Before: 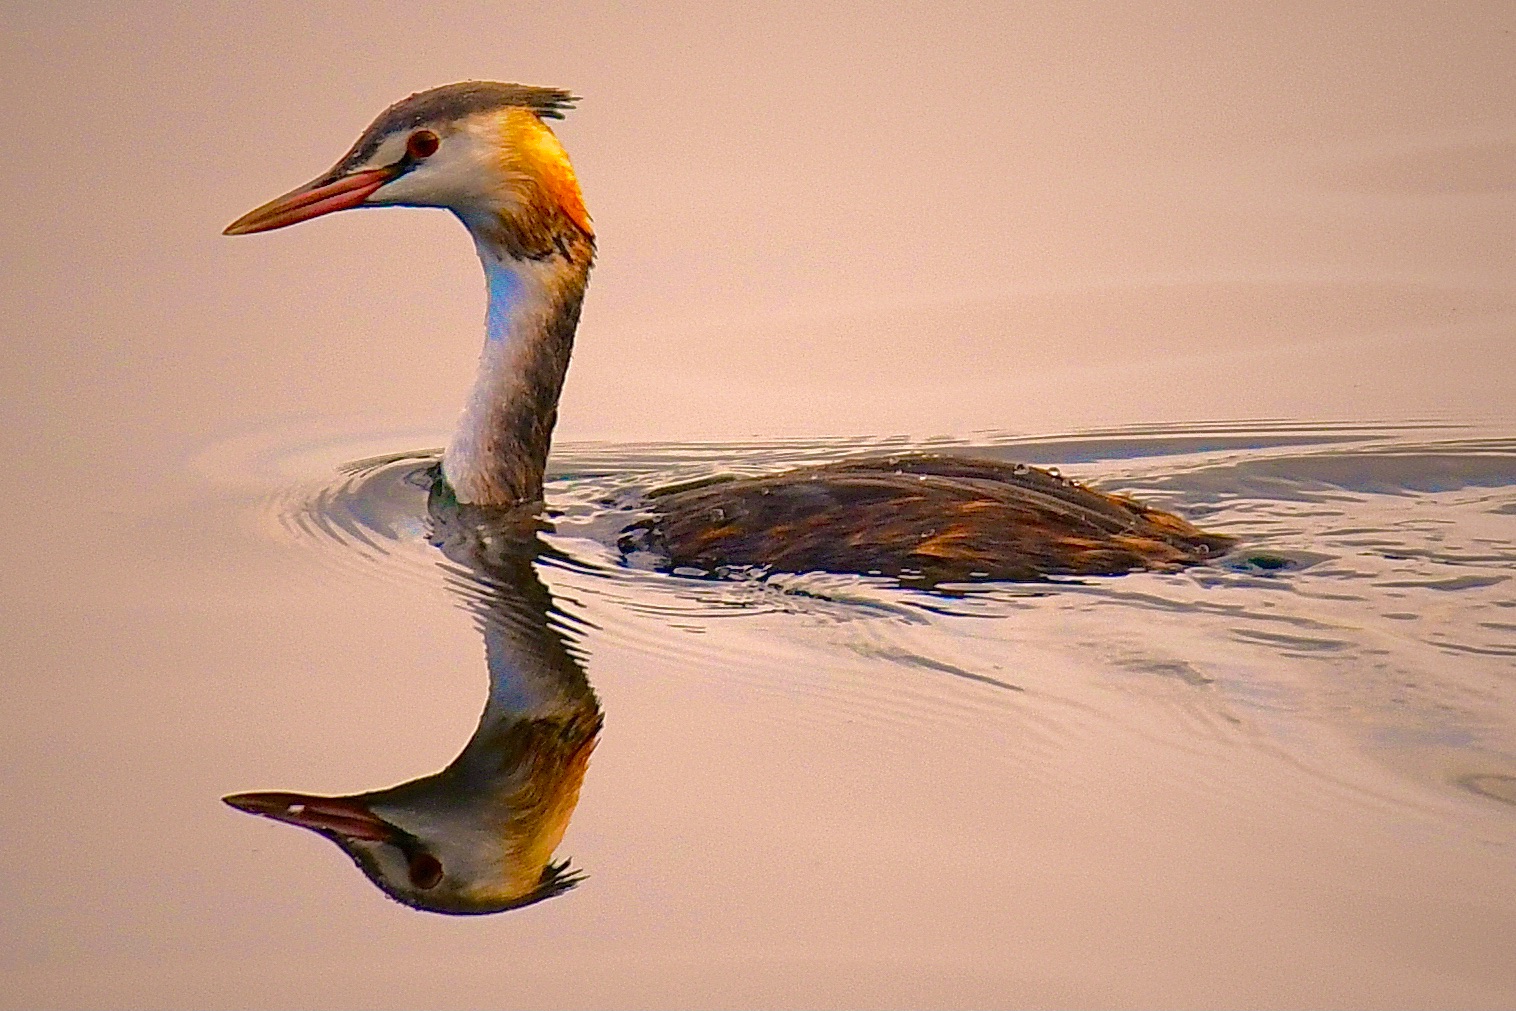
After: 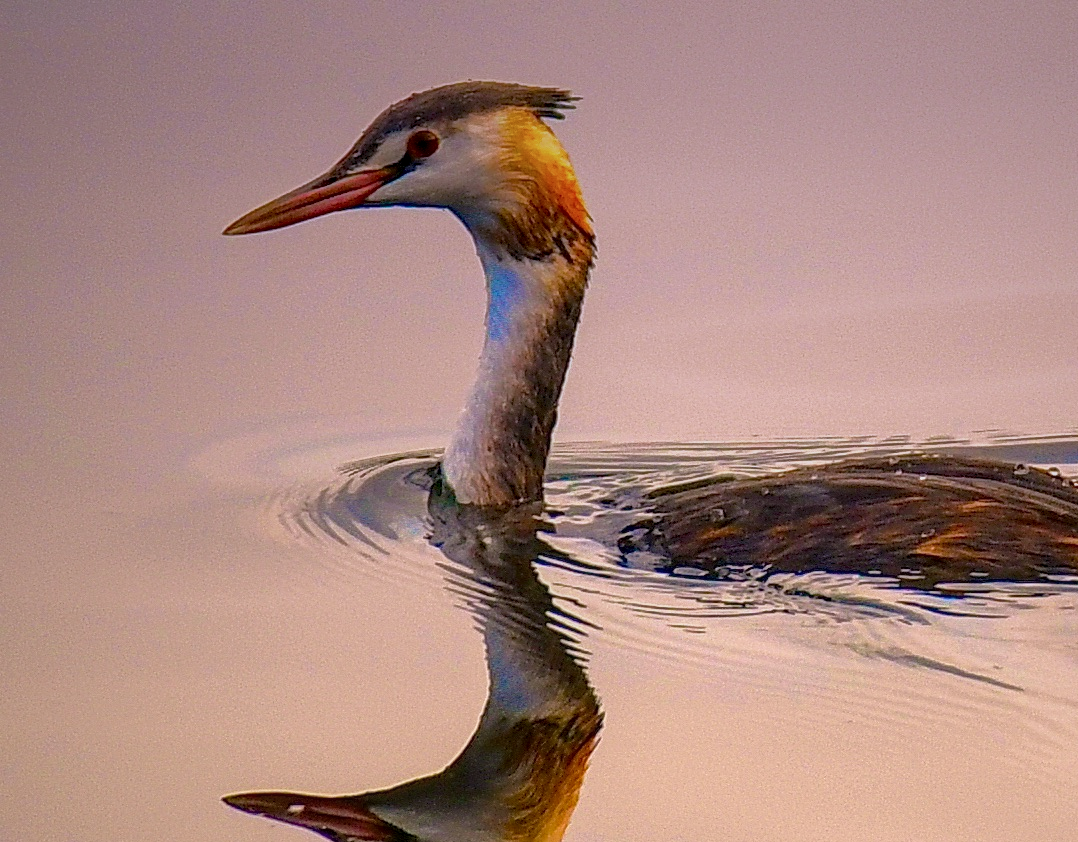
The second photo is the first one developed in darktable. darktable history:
local contrast: on, module defaults
crop: right 28.885%, bottom 16.626%
graduated density: hue 238.83°, saturation 50%
